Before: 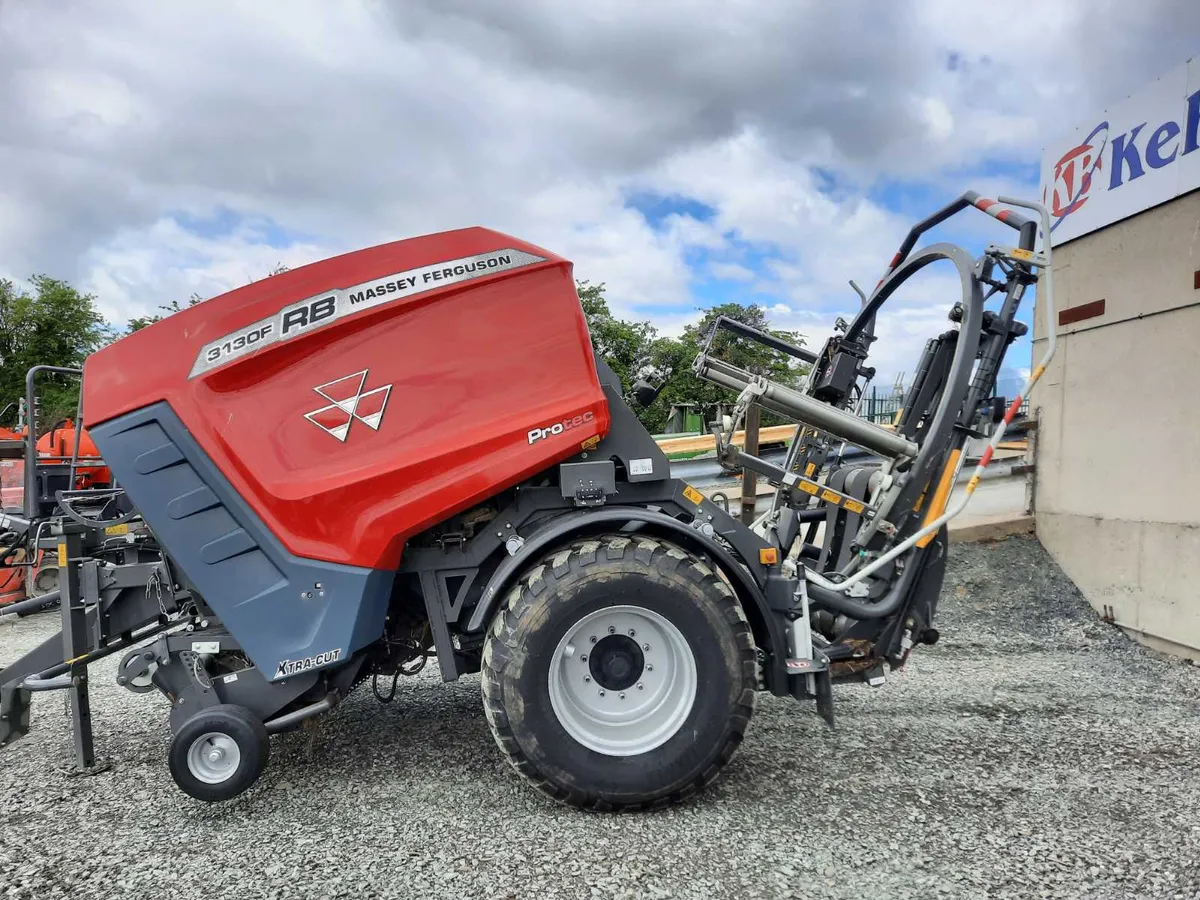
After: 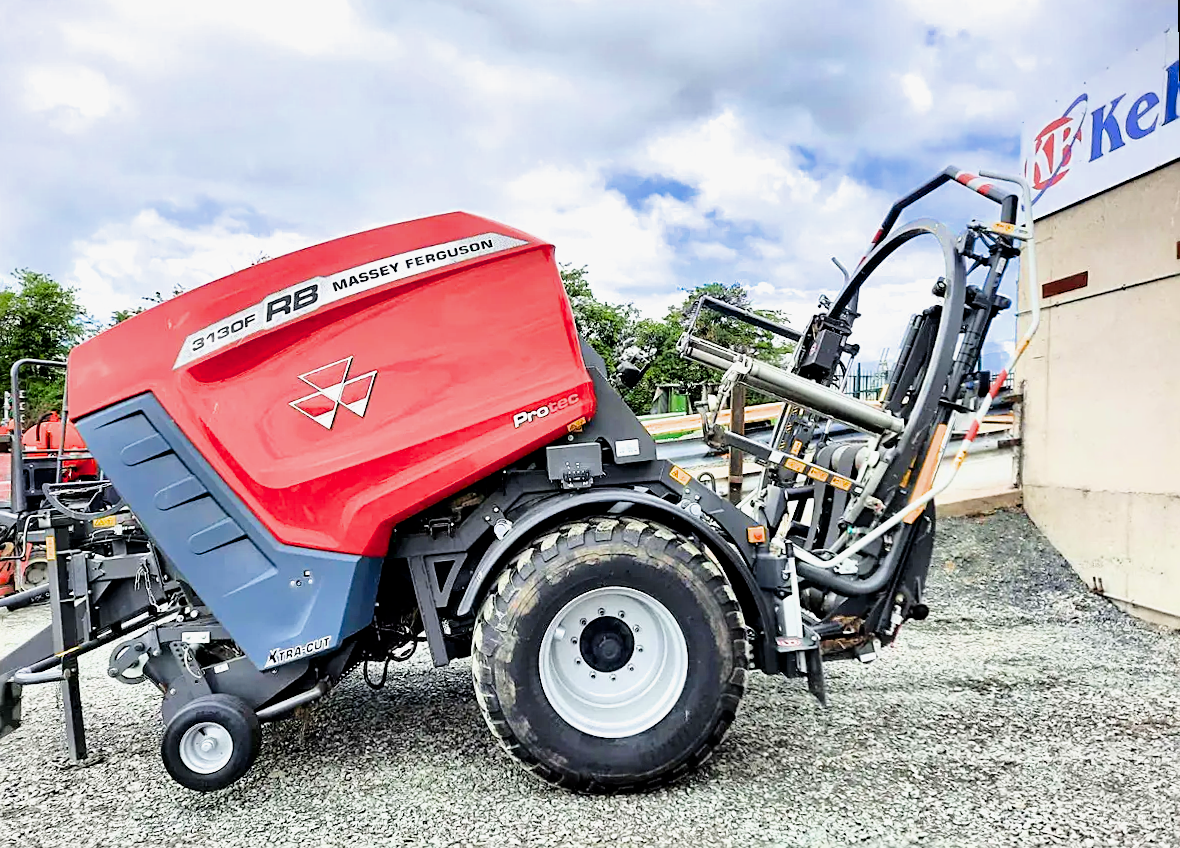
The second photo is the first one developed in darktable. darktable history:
exposure: black level correction 0, exposure 1.2 EV, compensate exposure bias true, compensate highlight preservation false
shadows and highlights: shadows -20, white point adjustment -2, highlights -35
sharpen: on, module defaults
crop: left 1.964%, top 3.251%, right 1.122%, bottom 4.933%
color balance: lift [0.991, 1, 1, 1], gamma [0.996, 1, 1, 1], input saturation 98.52%, contrast 20.34%, output saturation 103.72%
rotate and perspective: rotation -1.17°, automatic cropping off
filmic rgb: hardness 4.17
